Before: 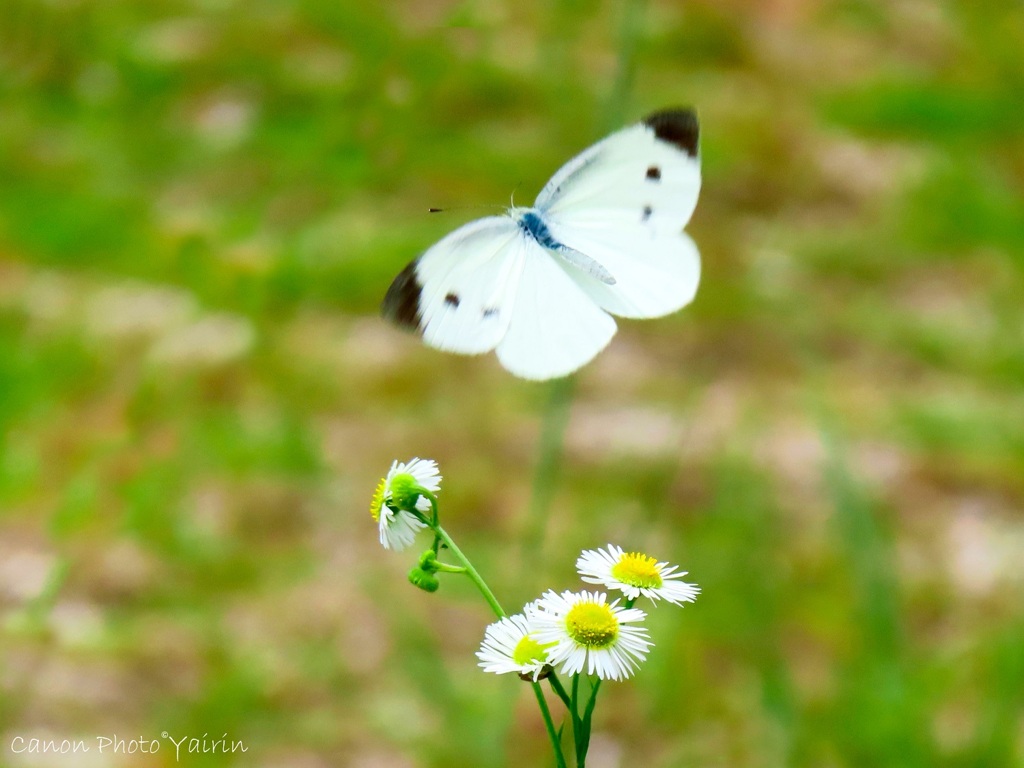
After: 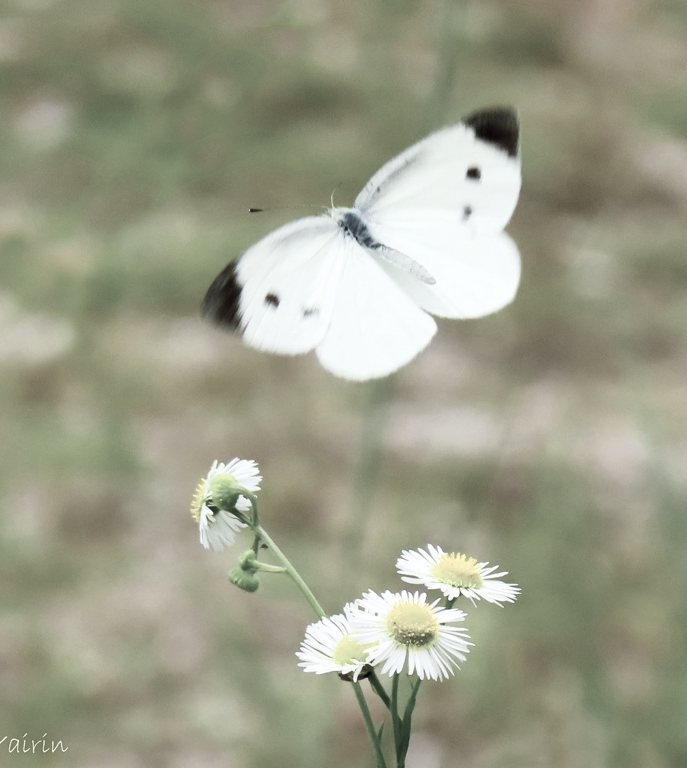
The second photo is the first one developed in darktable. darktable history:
contrast brightness saturation: contrast 0.098, brightness 0.039, saturation 0.092
crop and rotate: left 17.594%, right 15.233%
color correction: highlights b* -0.06, saturation 0.245
